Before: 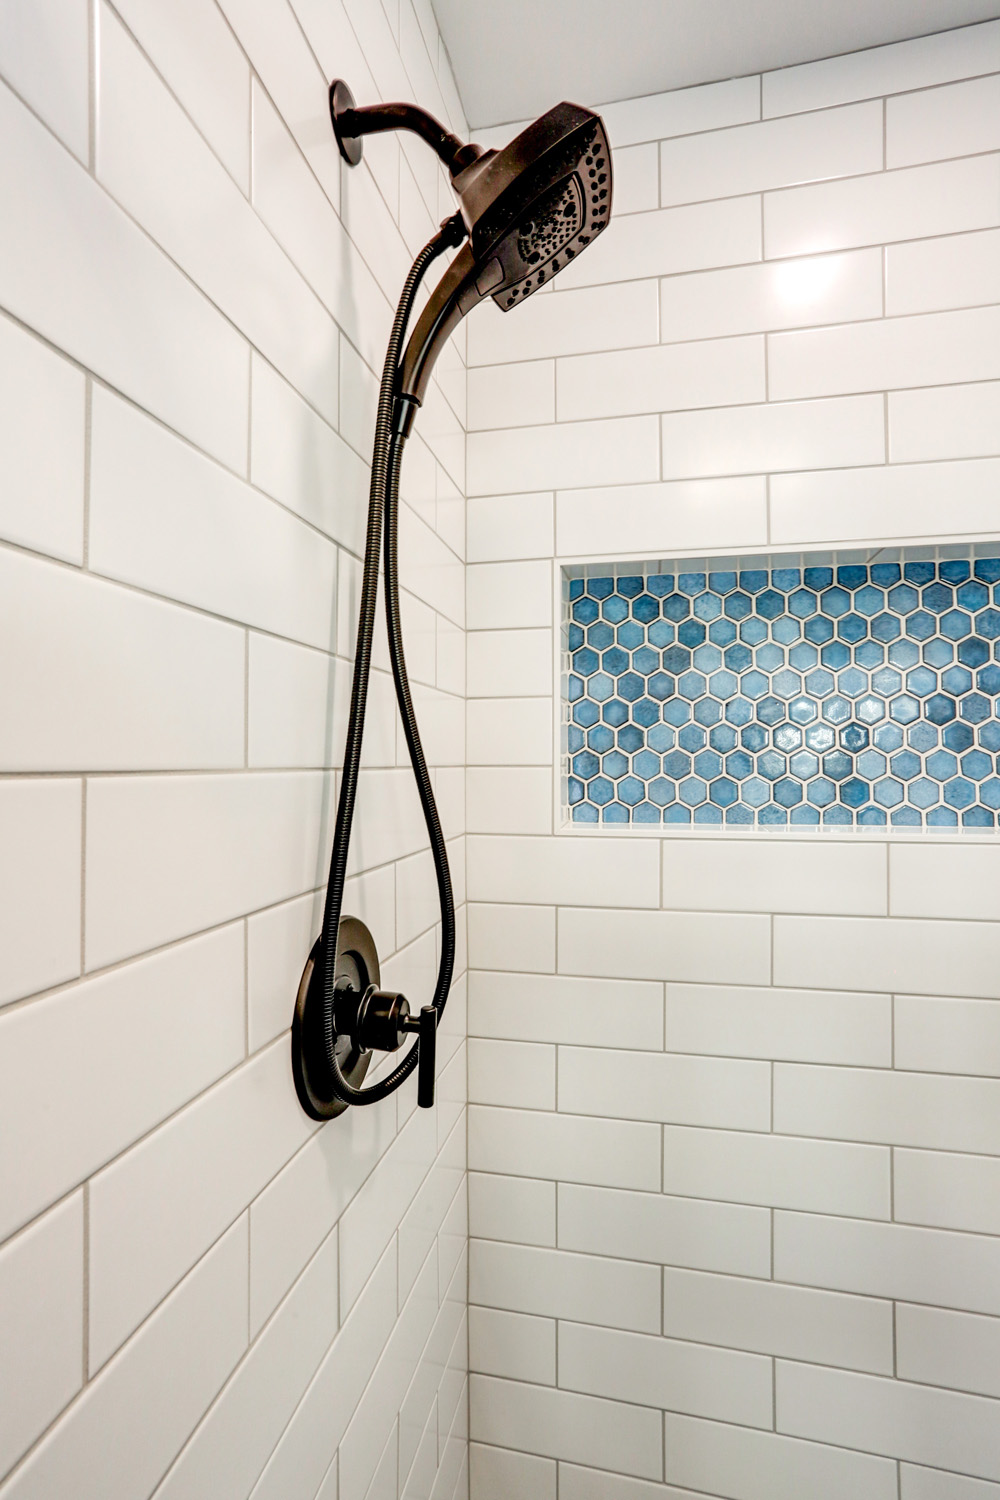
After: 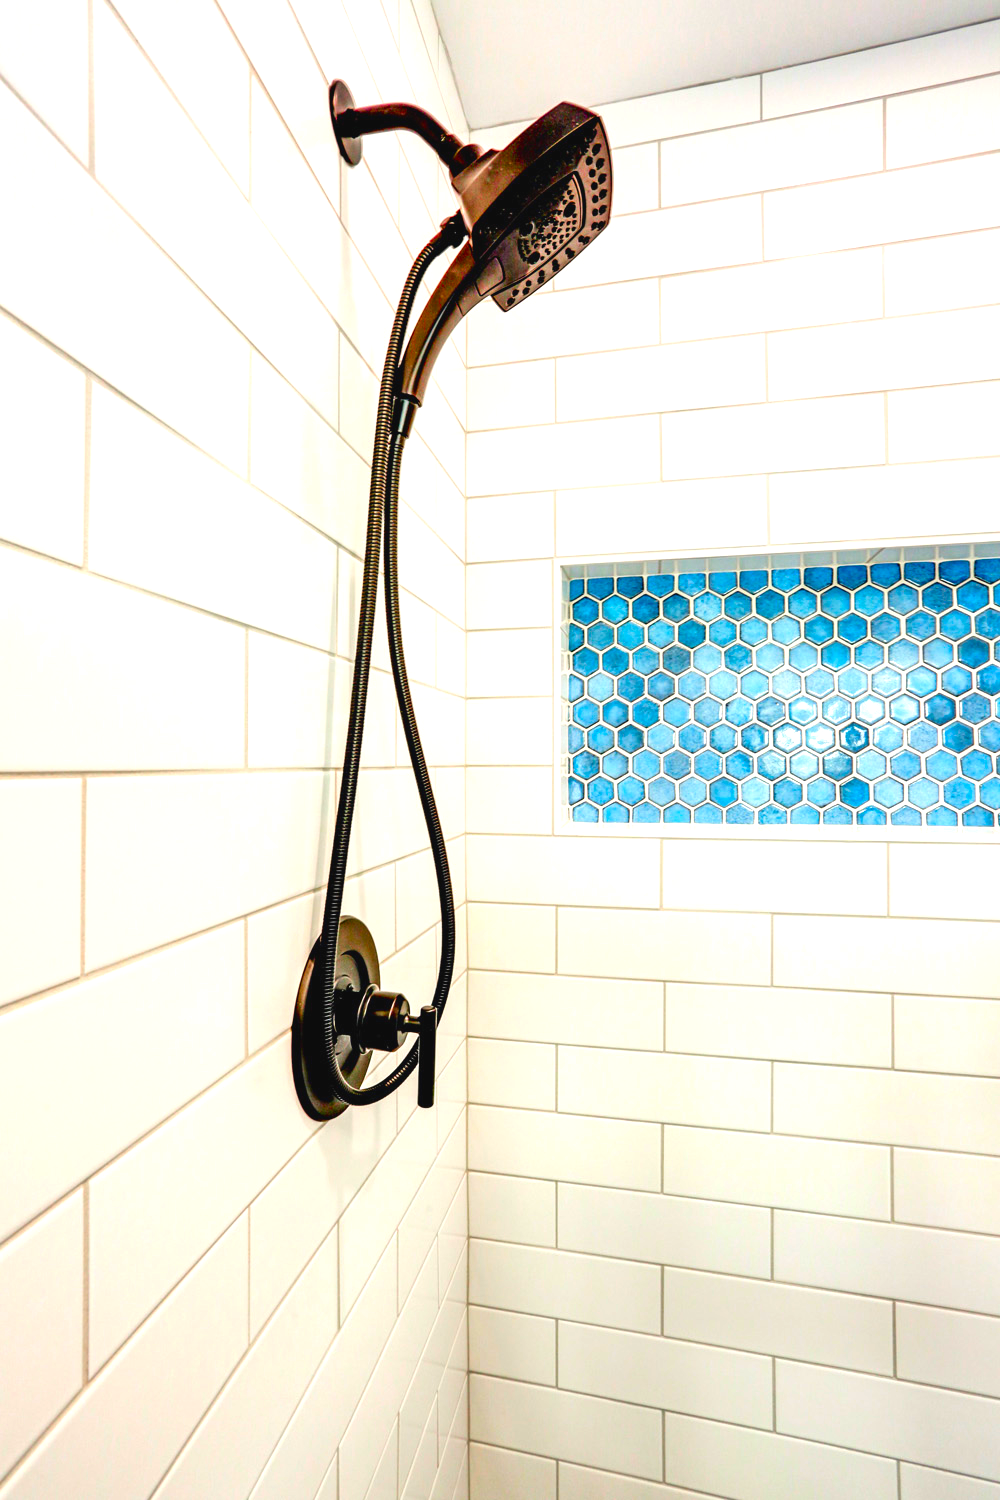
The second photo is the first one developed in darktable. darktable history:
exposure: black level correction -0.002, exposure 0.715 EV, compensate highlight preservation false
color correction: highlights b* 0.062, saturation 1.8
